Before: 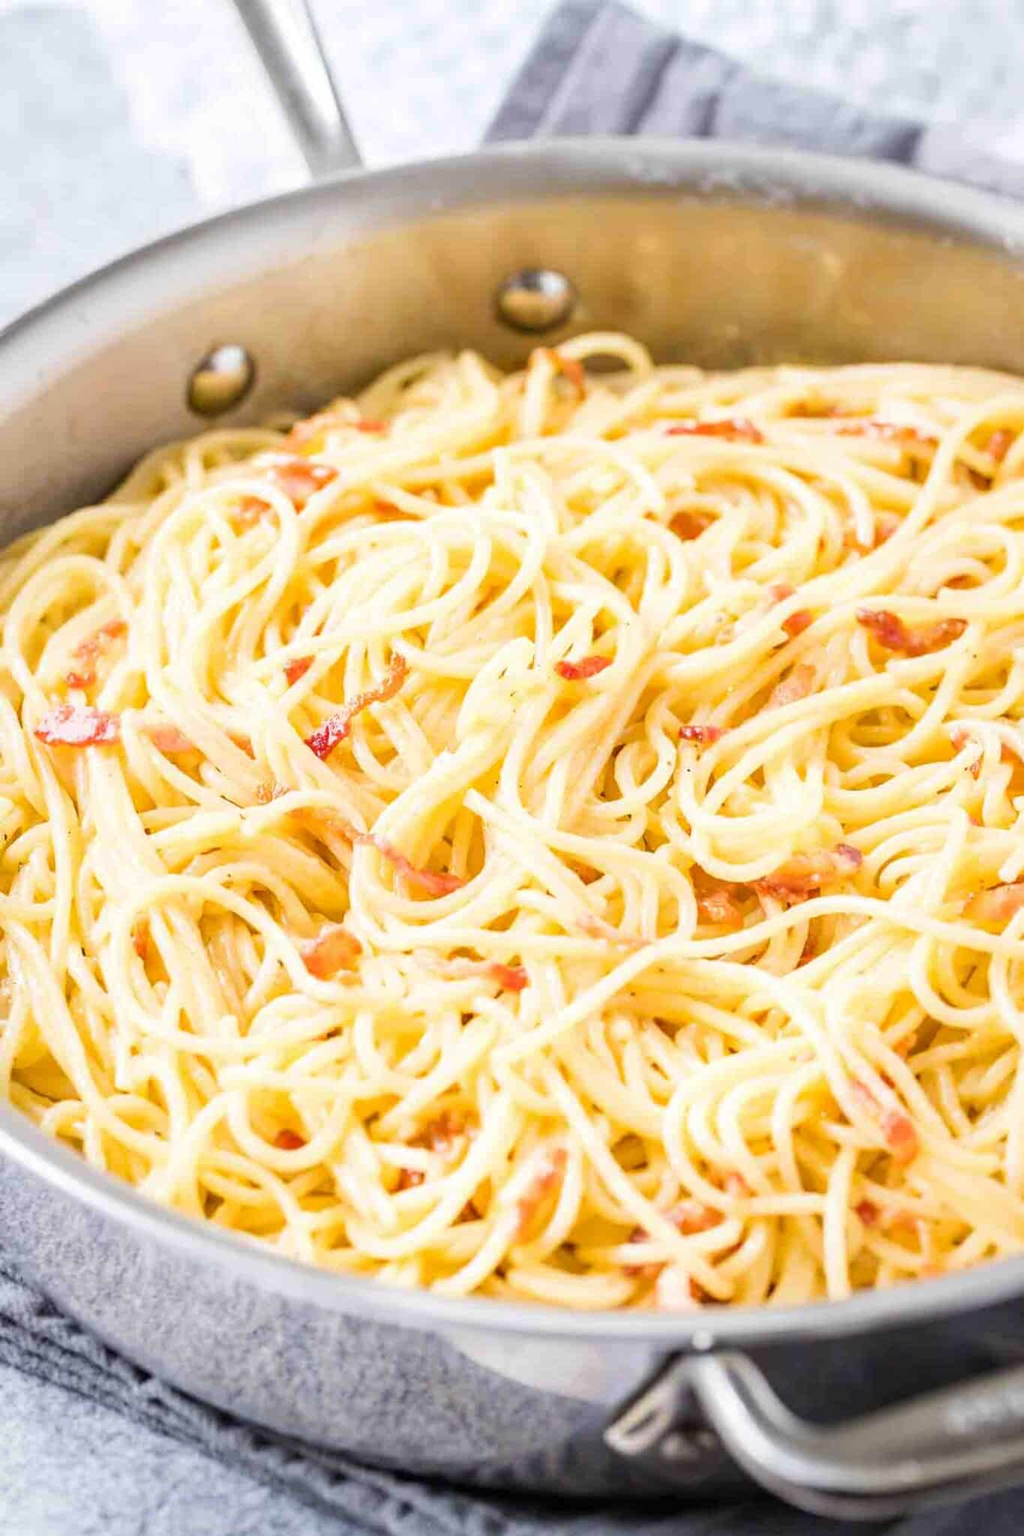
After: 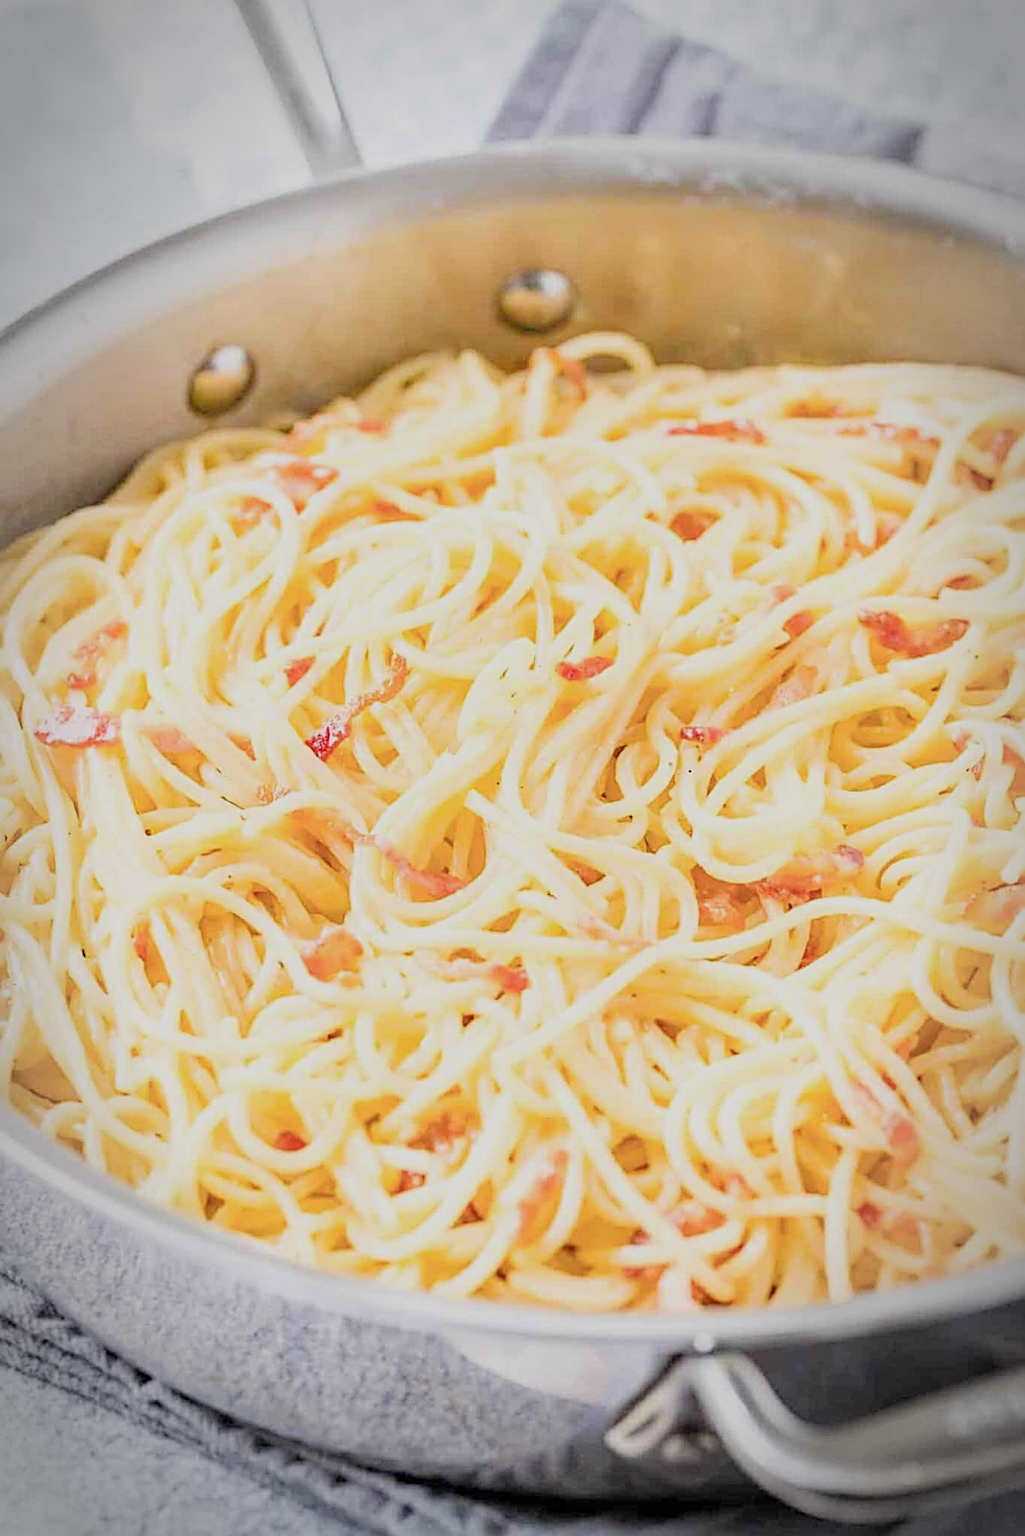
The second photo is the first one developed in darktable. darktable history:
crop: top 0.056%, bottom 0.107%
filmic rgb: middle gray luminance 4.53%, black relative exposure -13.06 EV, white relative exposure 5 EV, target black luminance 0%, hardness 5.15, latitude 59.54%, contrast 0.768, highlights saturation mix 3.88%, shadows ↔ highlights balance 26.08%
exposure: exposure 0.604 EV, compensate exposure bias true, compensate highlight preservation false
vignetting: automatic ratio true
sharpen: radius 2.82, amount 0.708
